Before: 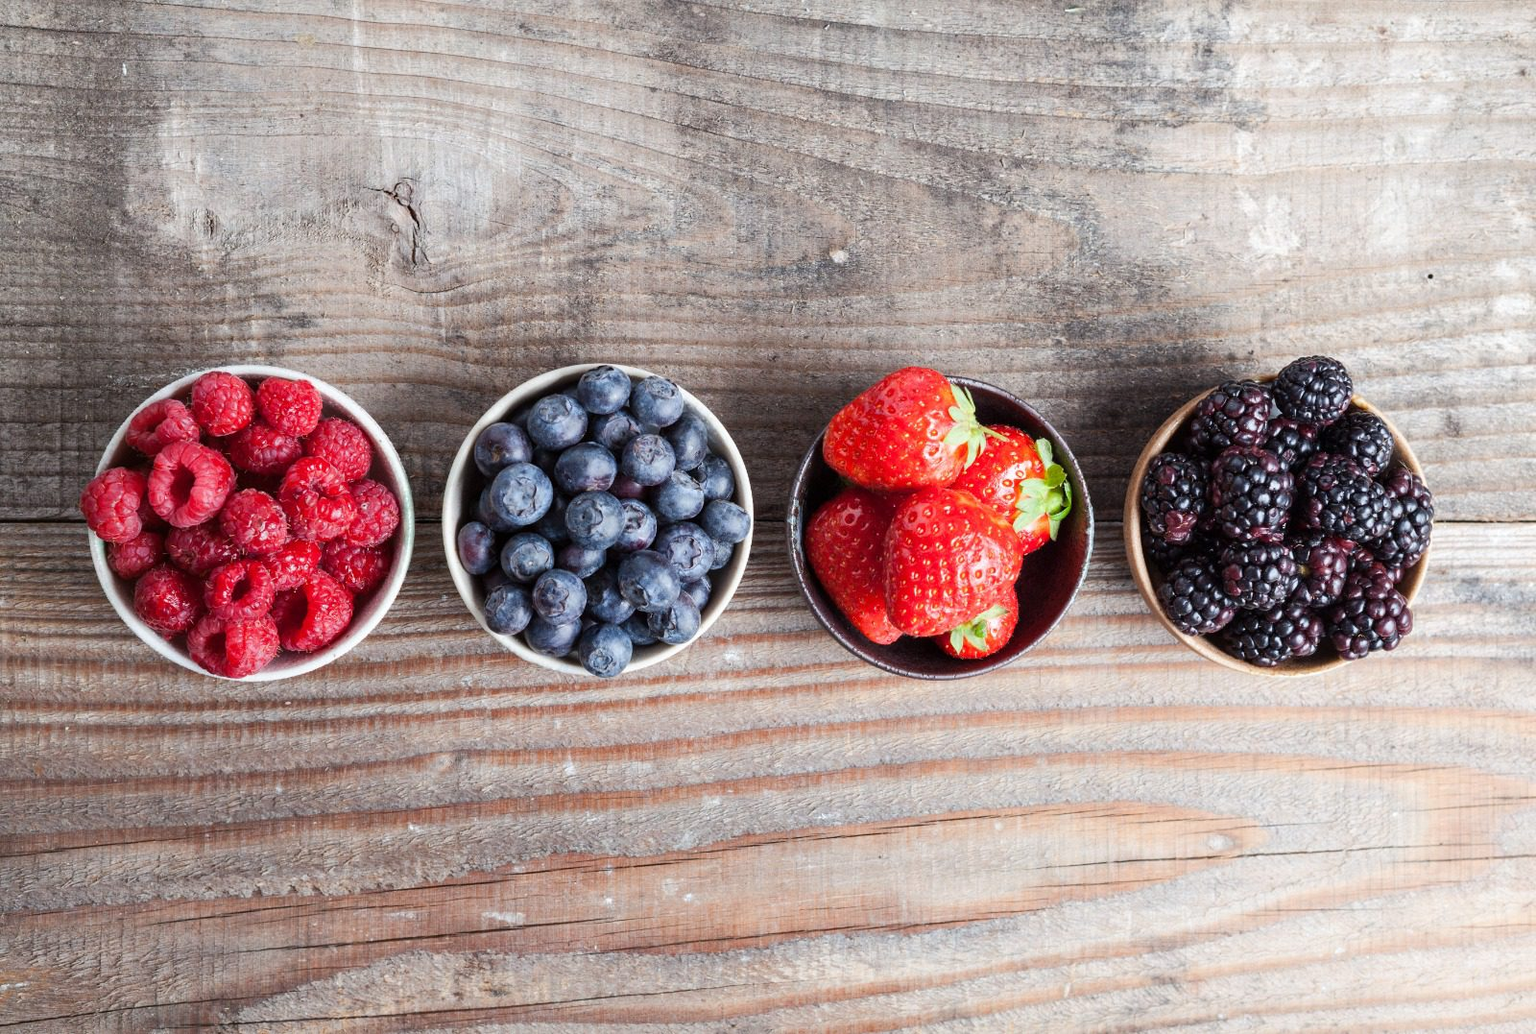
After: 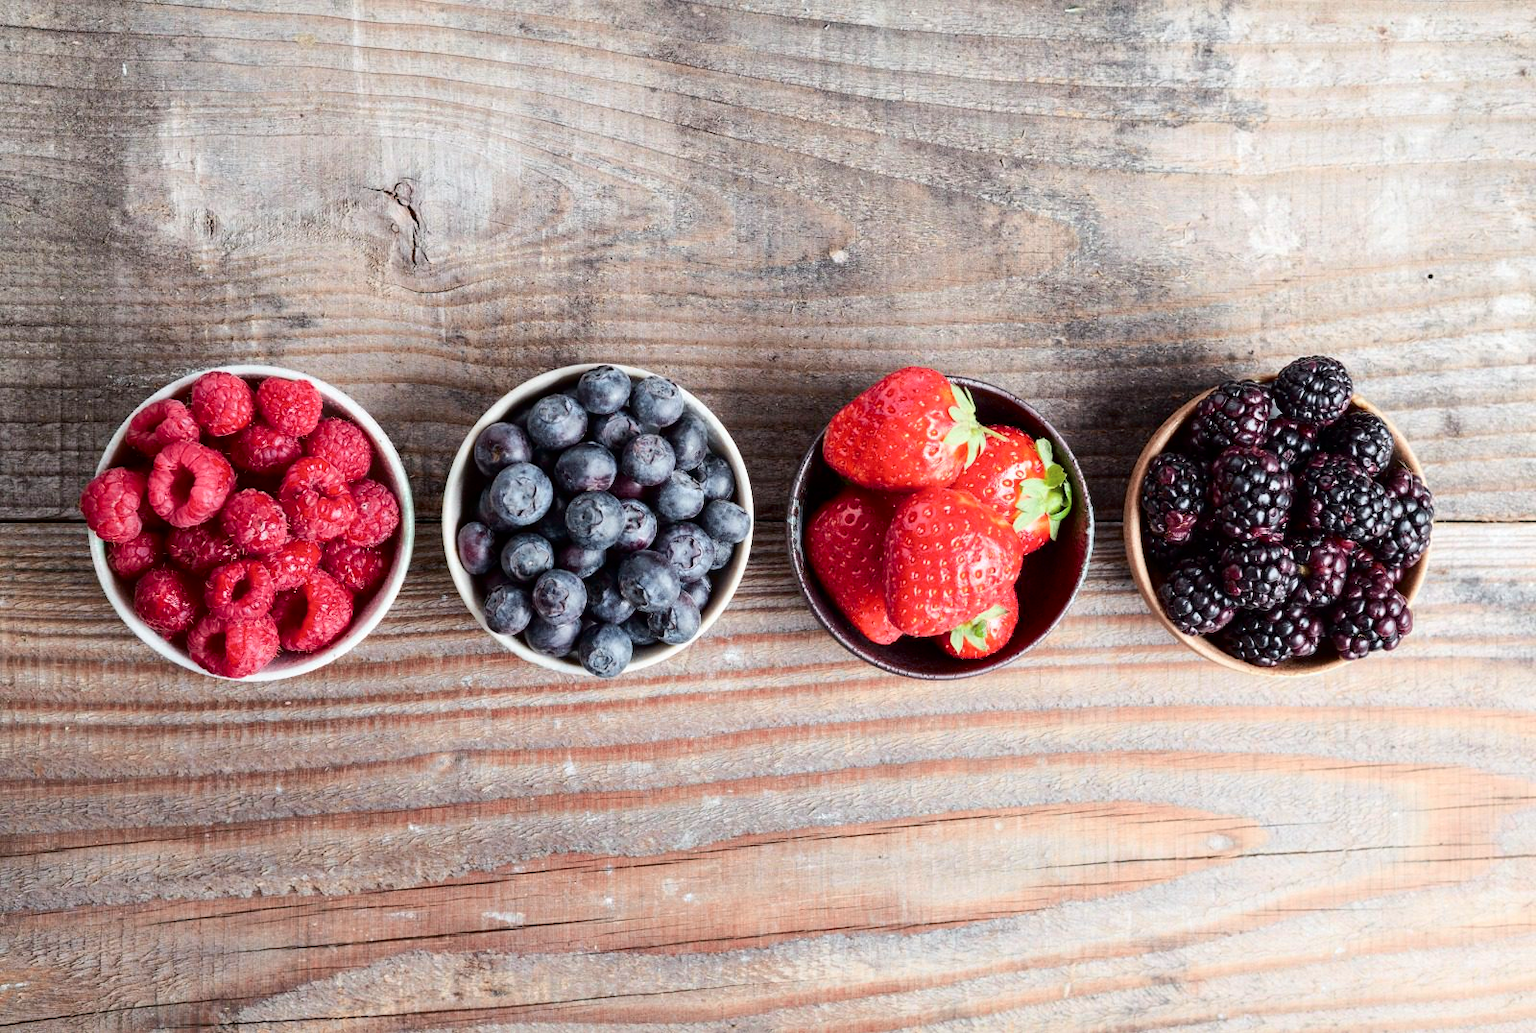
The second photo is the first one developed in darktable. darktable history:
tone curve: curves: ch0 [(0.003, 0) (0.066, 0.023) (0.149, 0.094) (0.264, 0.238) (0.395, 0.401) (0.517, 0.553) (0.716, 0.743) (0.813, 0.846) (1, 1)]; ch1 [(0, 0) (0.164, 0.115) (0.337, 0.332) (0.39, 0.398) (0.464, 0.461) (0.501, 0.5) (0.521, 0.529) (0.571, 0.588) (0.652, 0.681) (0.733, 0.749) (0.811, 0.796) (1, 1)]; ch2 [(0, 0) (0.337, 0.382) (0.464, 0.476) (0.501, 0.502) (0.527, 0.54) (0.556, 0.567) (0.6, 0.59) (0.687, 0.675) (1, 1)], color space Lab, independent channels, preserve colors none
